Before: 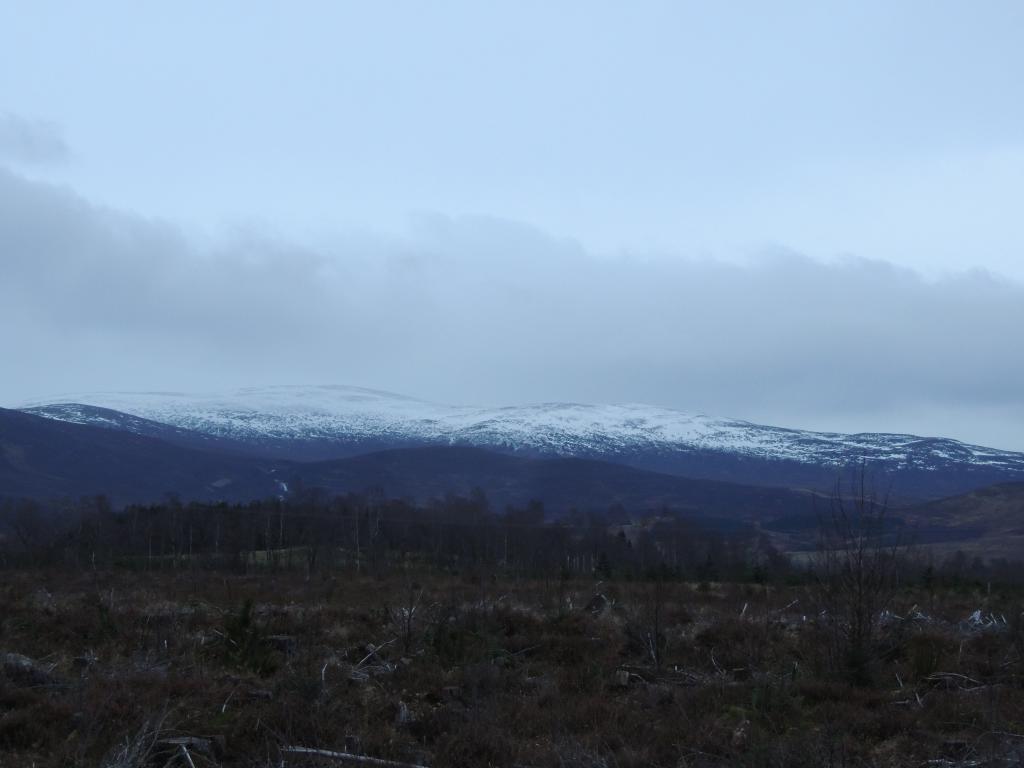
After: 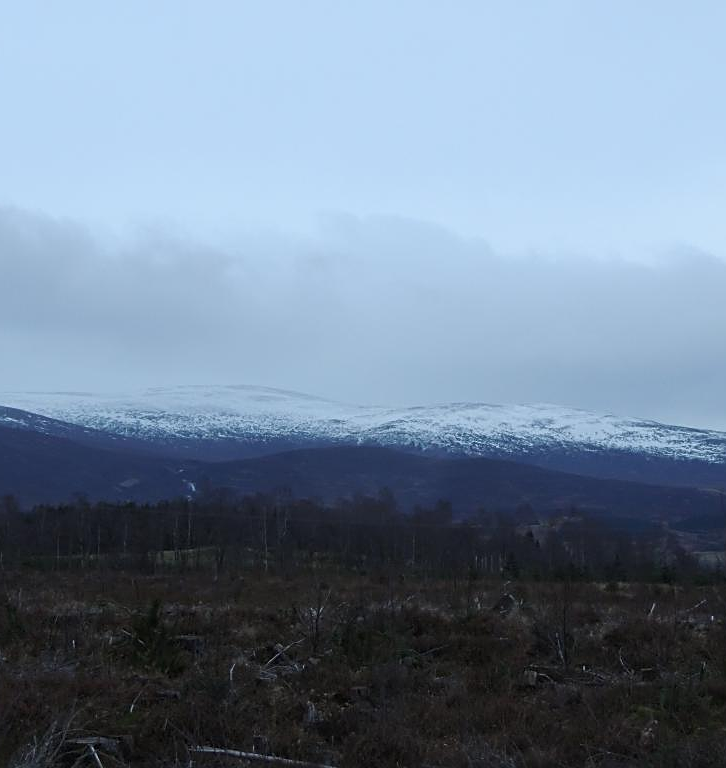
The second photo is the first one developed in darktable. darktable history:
sharpen: amount 0.469
crop and rotate: left 8.986%, right 20.114%
